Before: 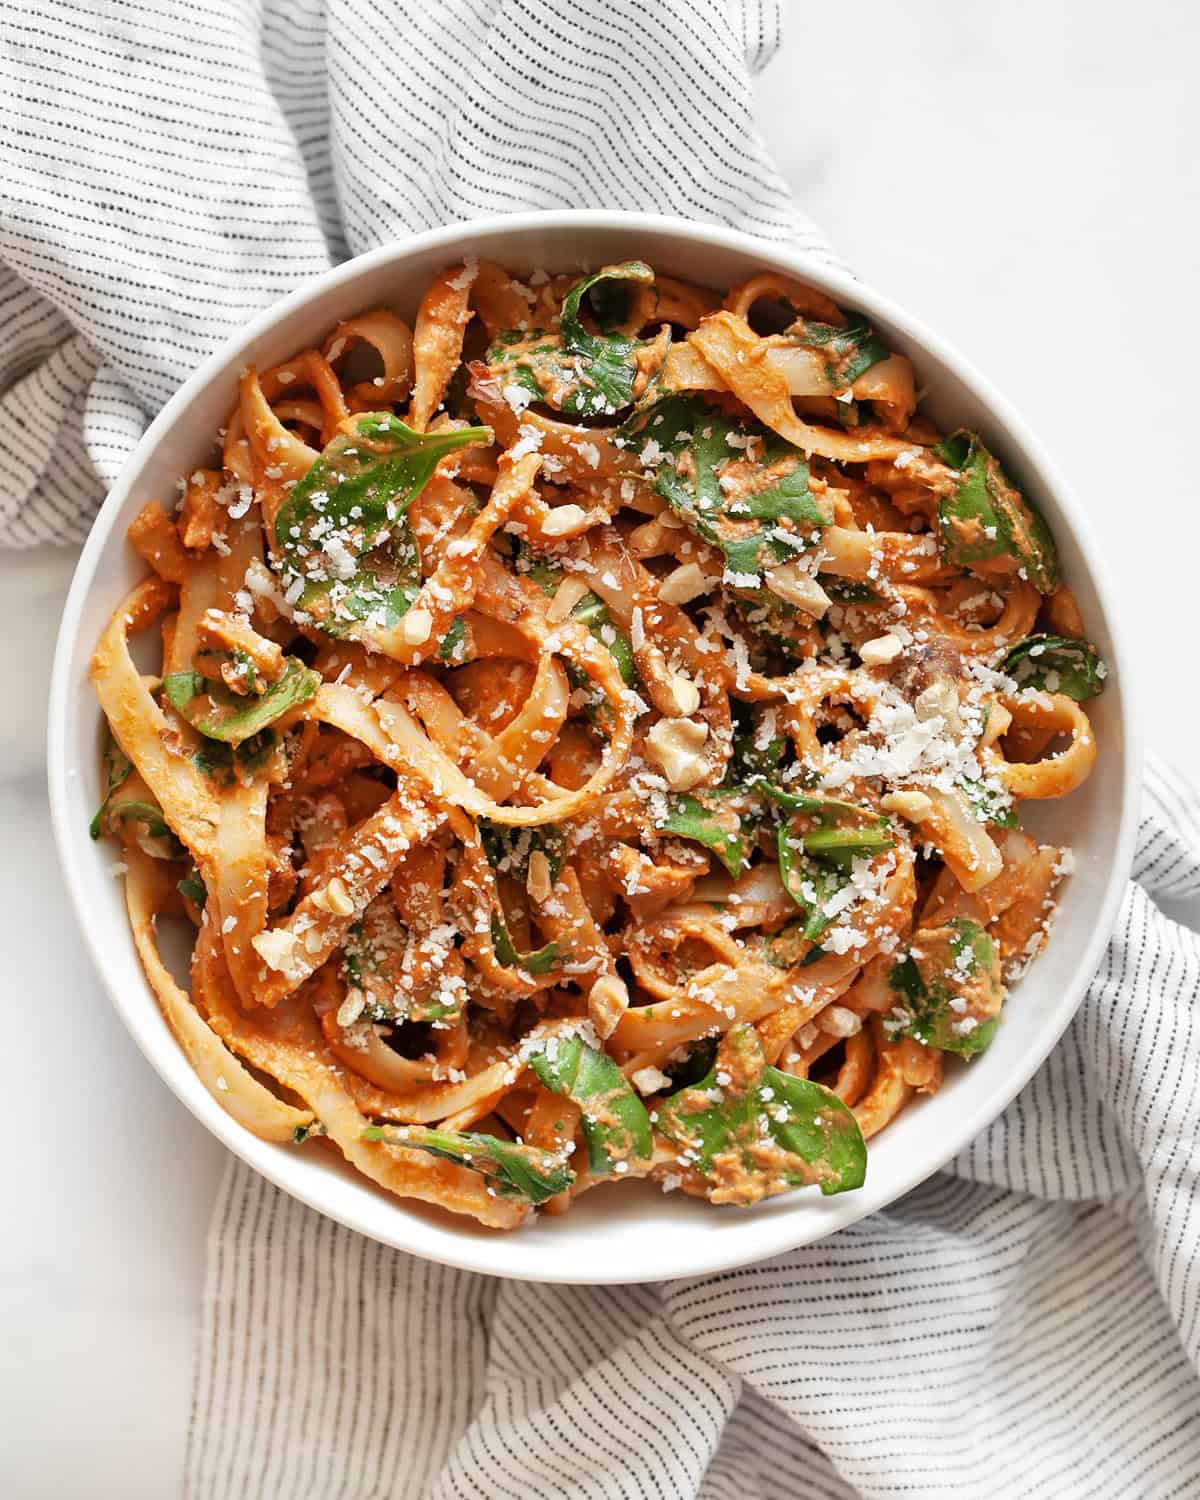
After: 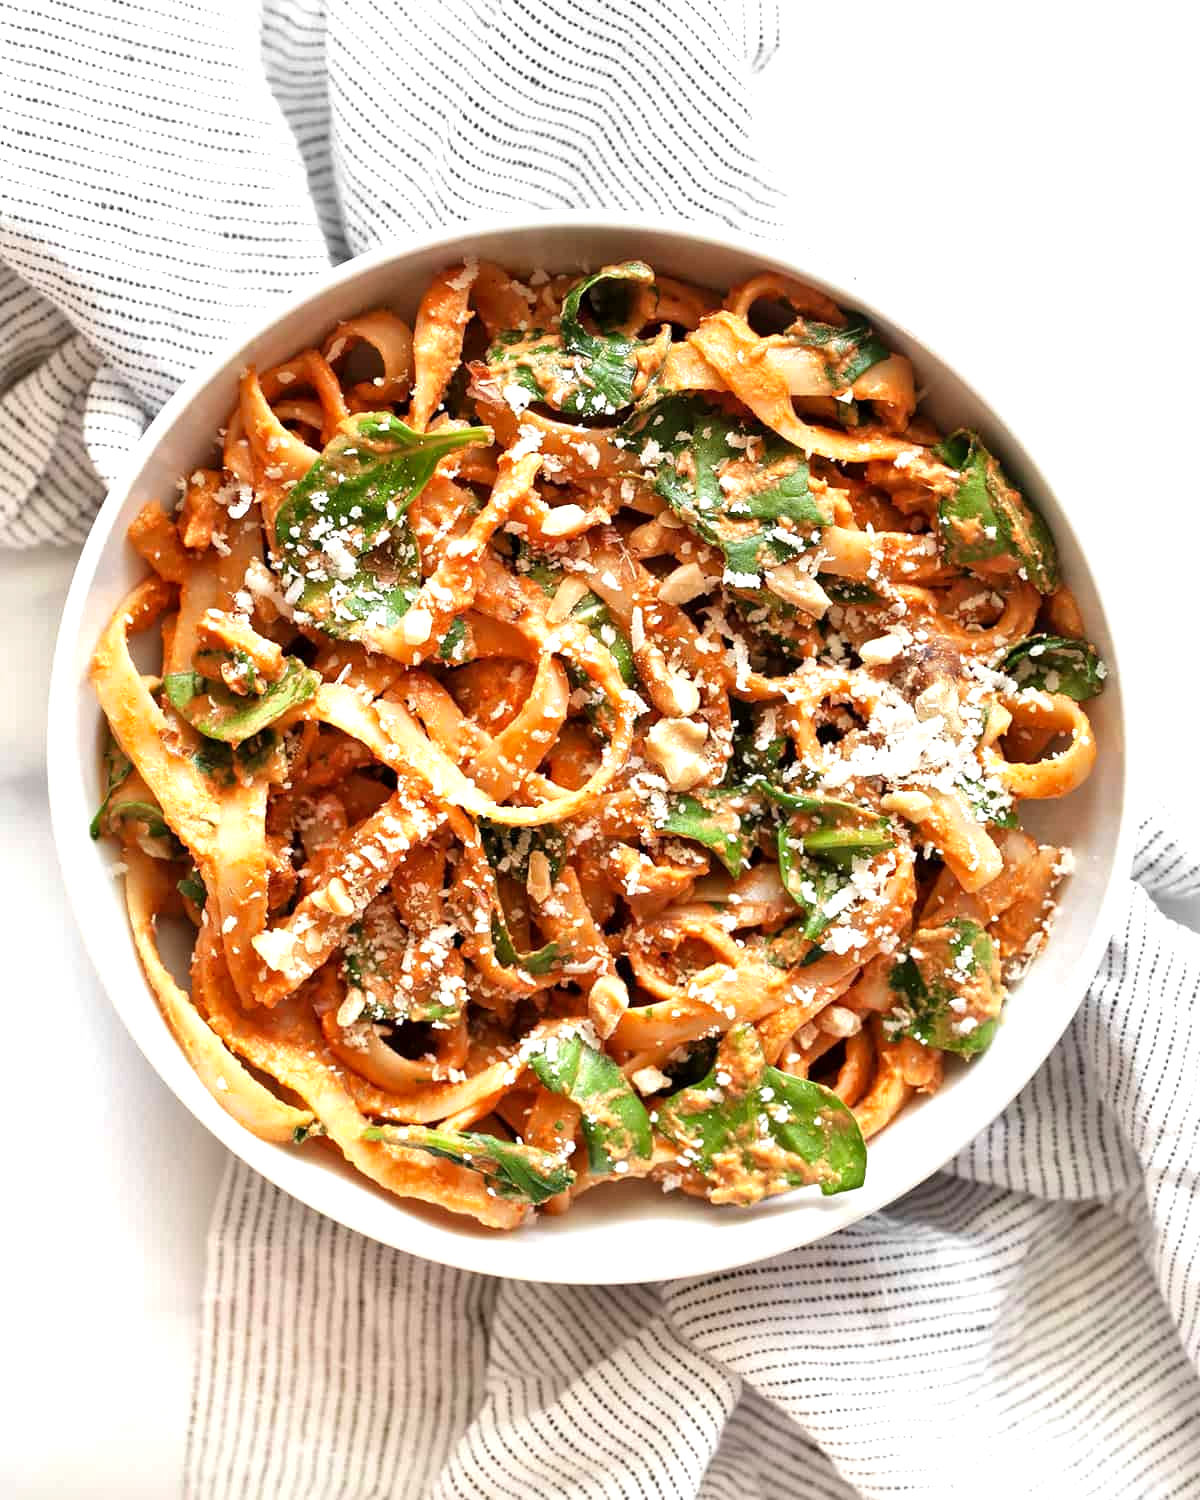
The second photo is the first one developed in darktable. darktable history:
levels: levels [0, 0.43, 0.859]
local contrast: mode bilateral grid, contrast 20, coarseness 49, detail 130%, midtone range 0.2
velvia: strength 8.87%
